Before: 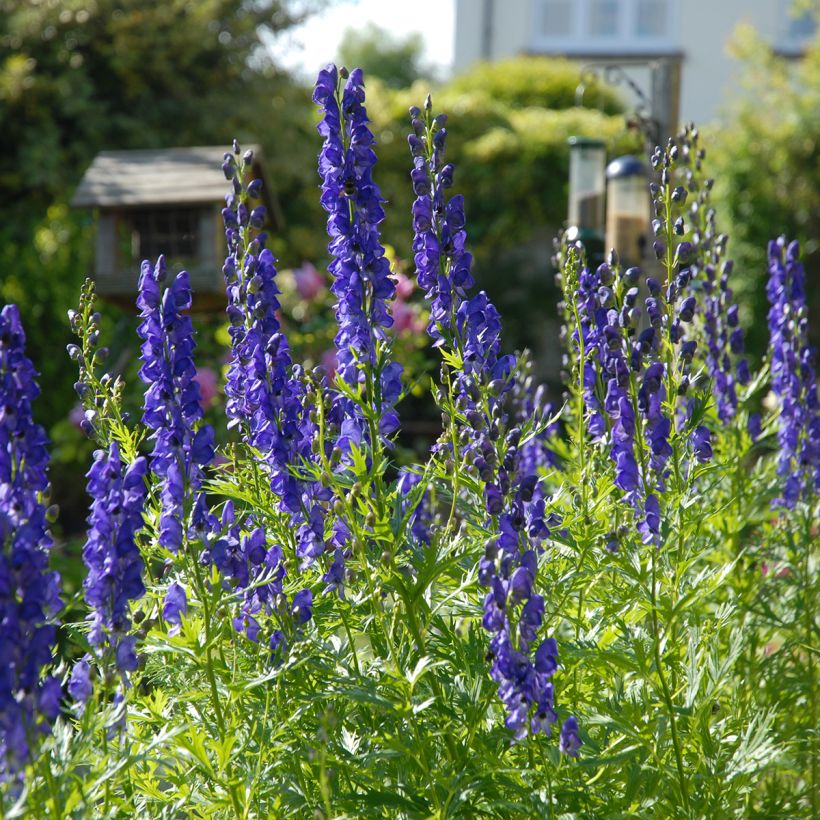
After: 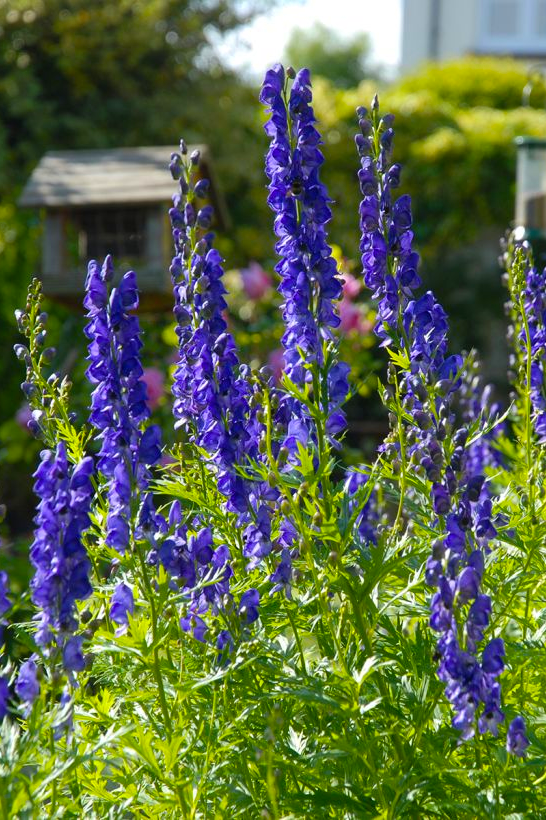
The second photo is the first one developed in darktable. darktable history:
crop and rotate: left 6.617%, right 26.717%
color balance rgb: perceptual saturation grading › global saturation 20%, global vibrance 20%
